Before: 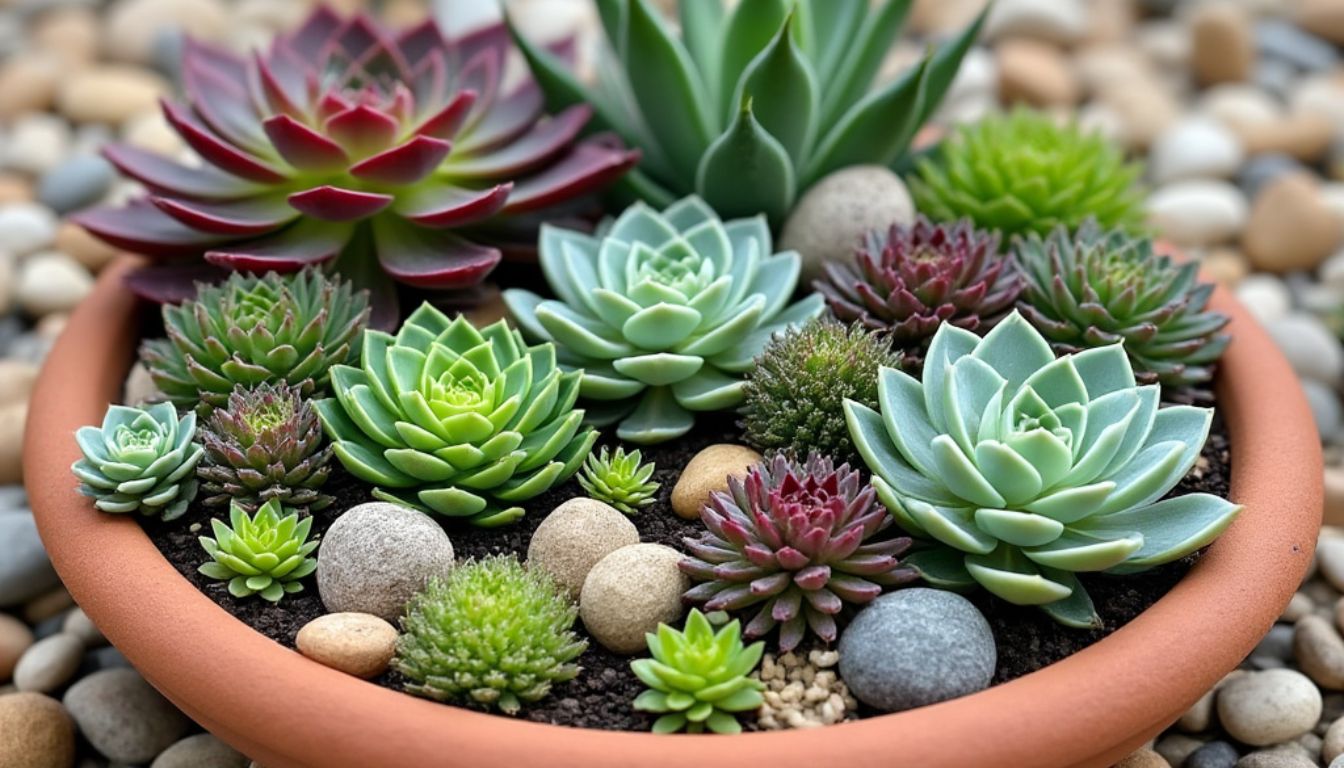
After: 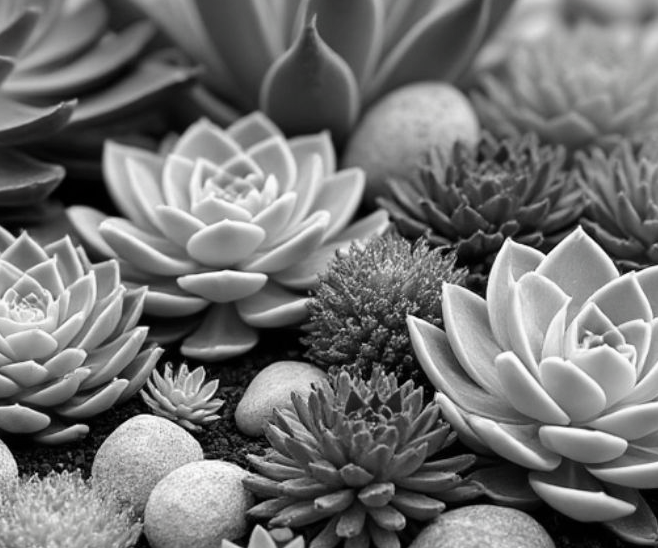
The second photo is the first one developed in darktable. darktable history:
crop: left 32.497%, top 10.924%, right 18.528%, bottom 17.598%
contrast brightness saturation: saturation -0.989
